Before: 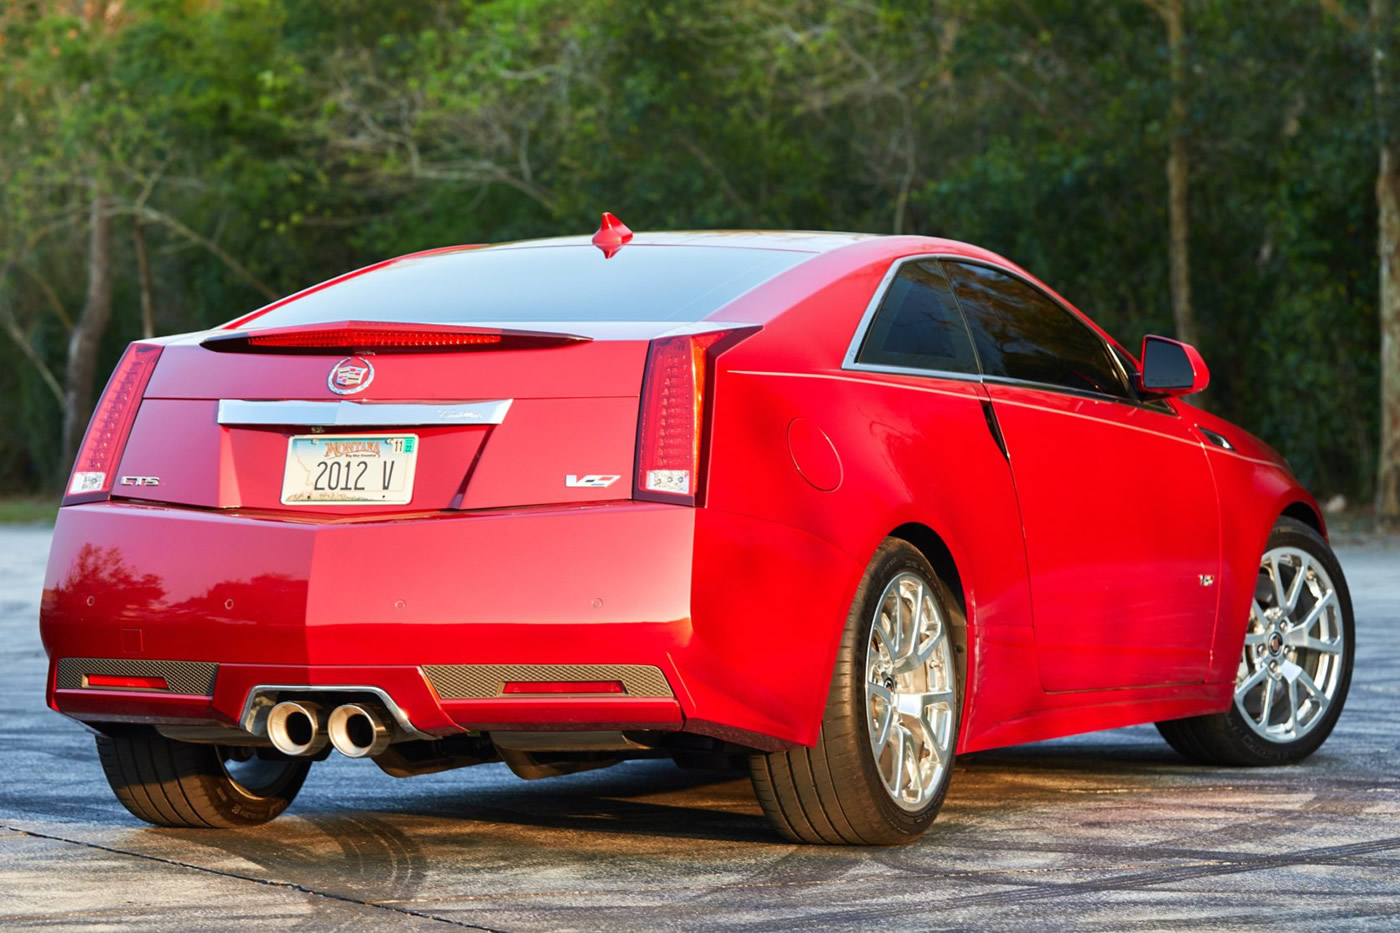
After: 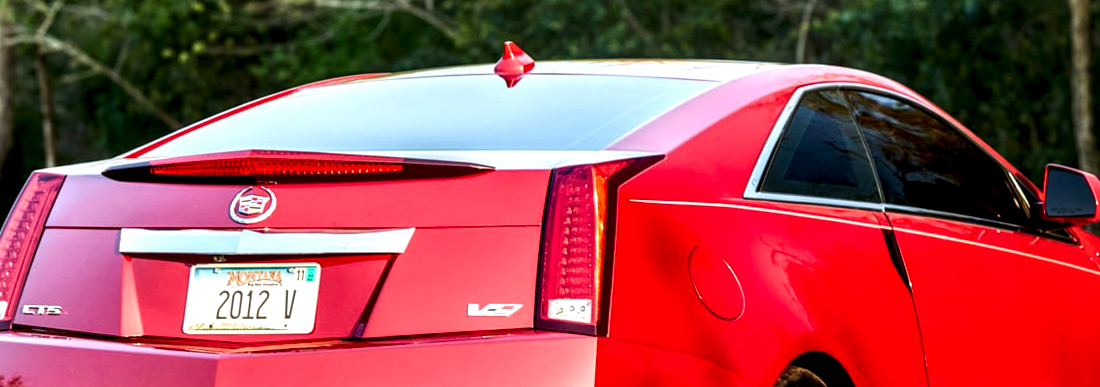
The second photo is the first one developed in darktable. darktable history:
crop: left 7.036%, top 18.398%, right 14.379%, bottom 40.043%
contrast brightness saturation: contrast 0.15, brightness -0.01, saturation 0.1
local contrast: detail 203%
